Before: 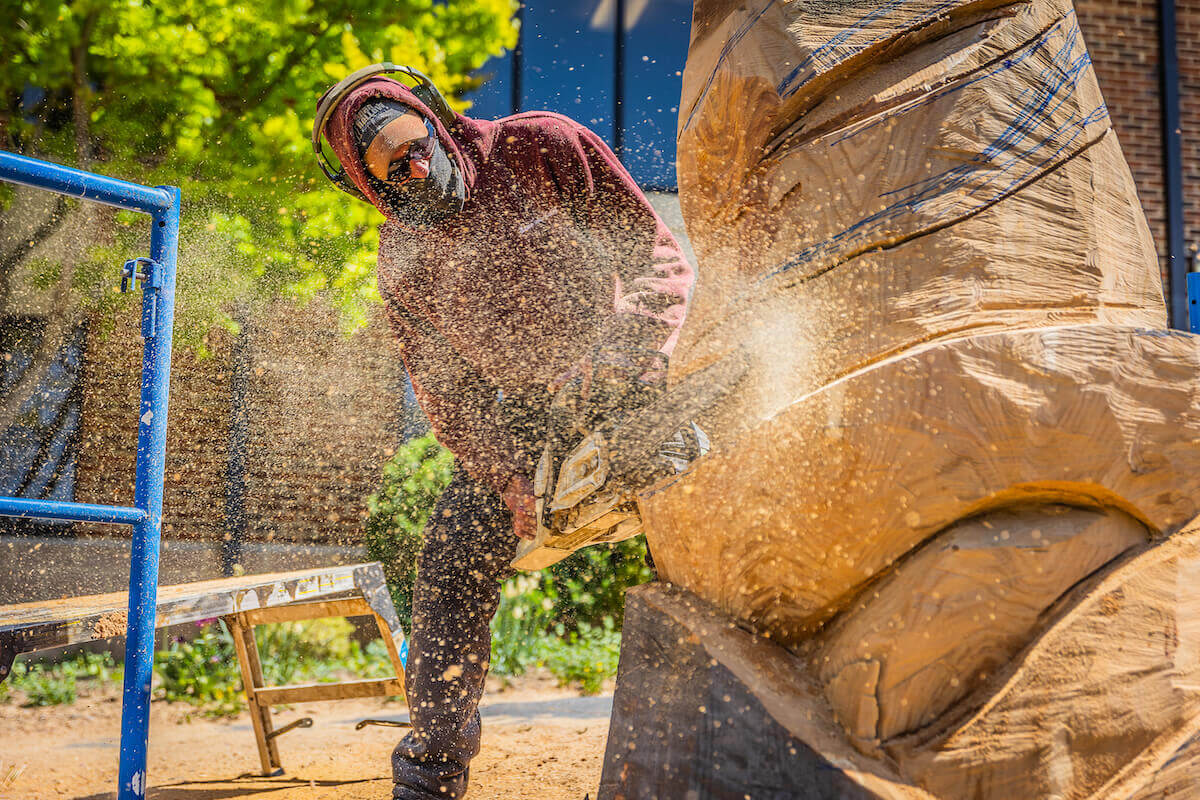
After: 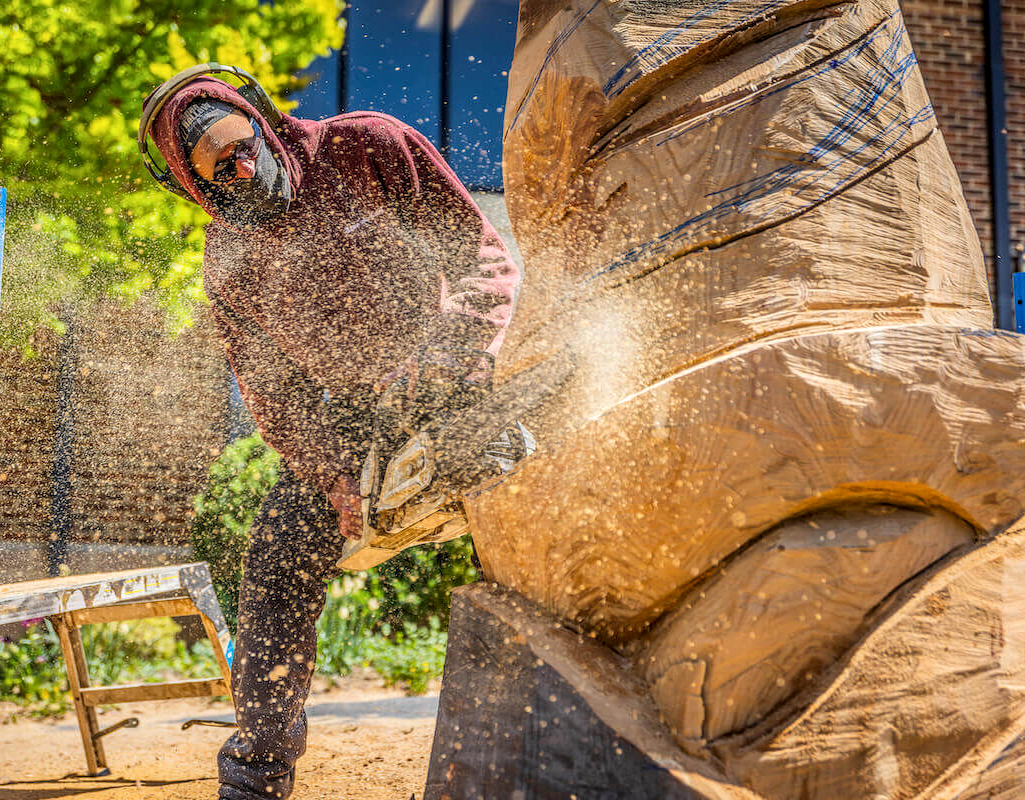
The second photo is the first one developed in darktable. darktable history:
crop and rotate: left 14.532%
local contrast: on, module defaults
